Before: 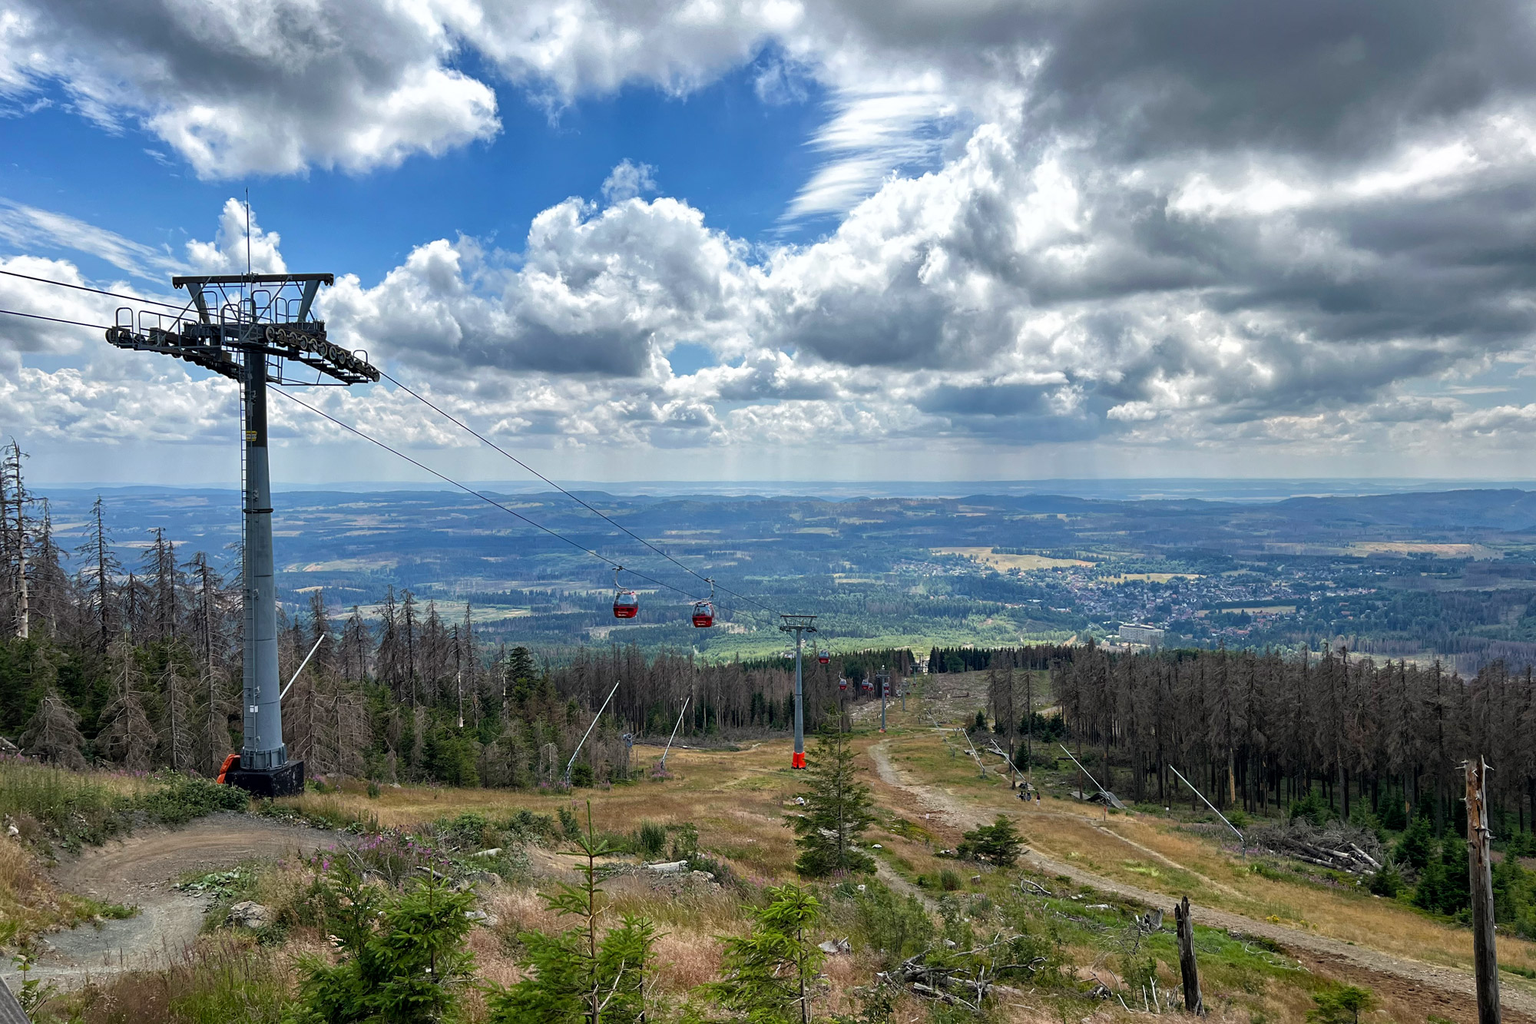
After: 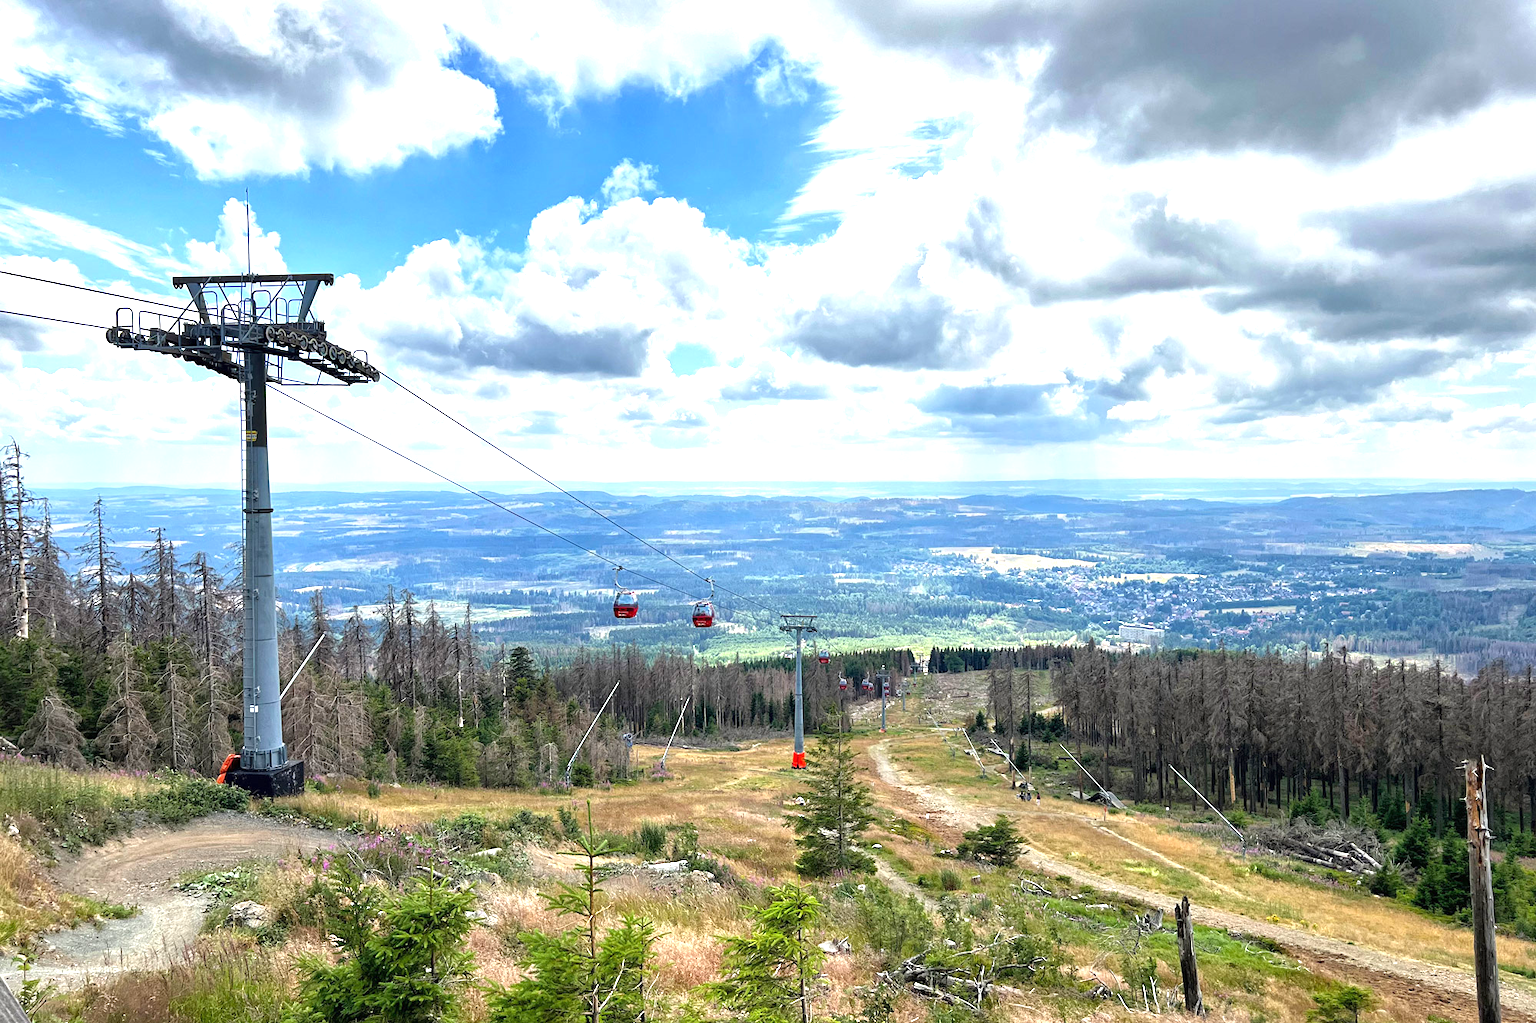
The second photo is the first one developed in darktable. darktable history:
exposure: black level correction 0, exposure 1.292 EV, compensate highlight preservation false
